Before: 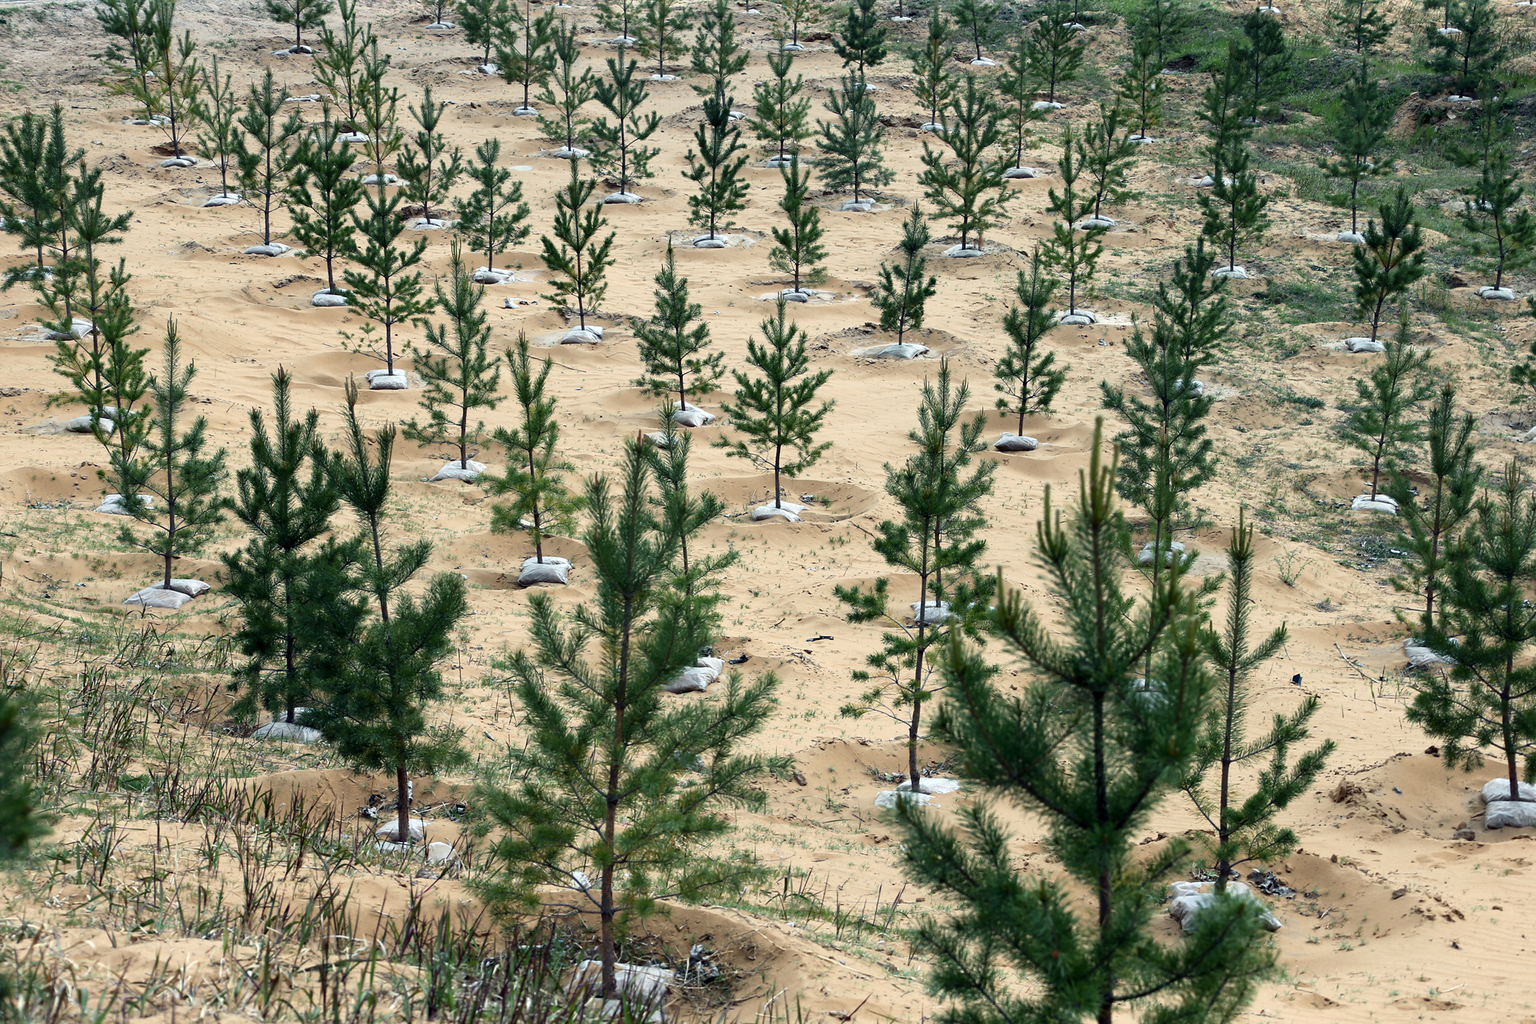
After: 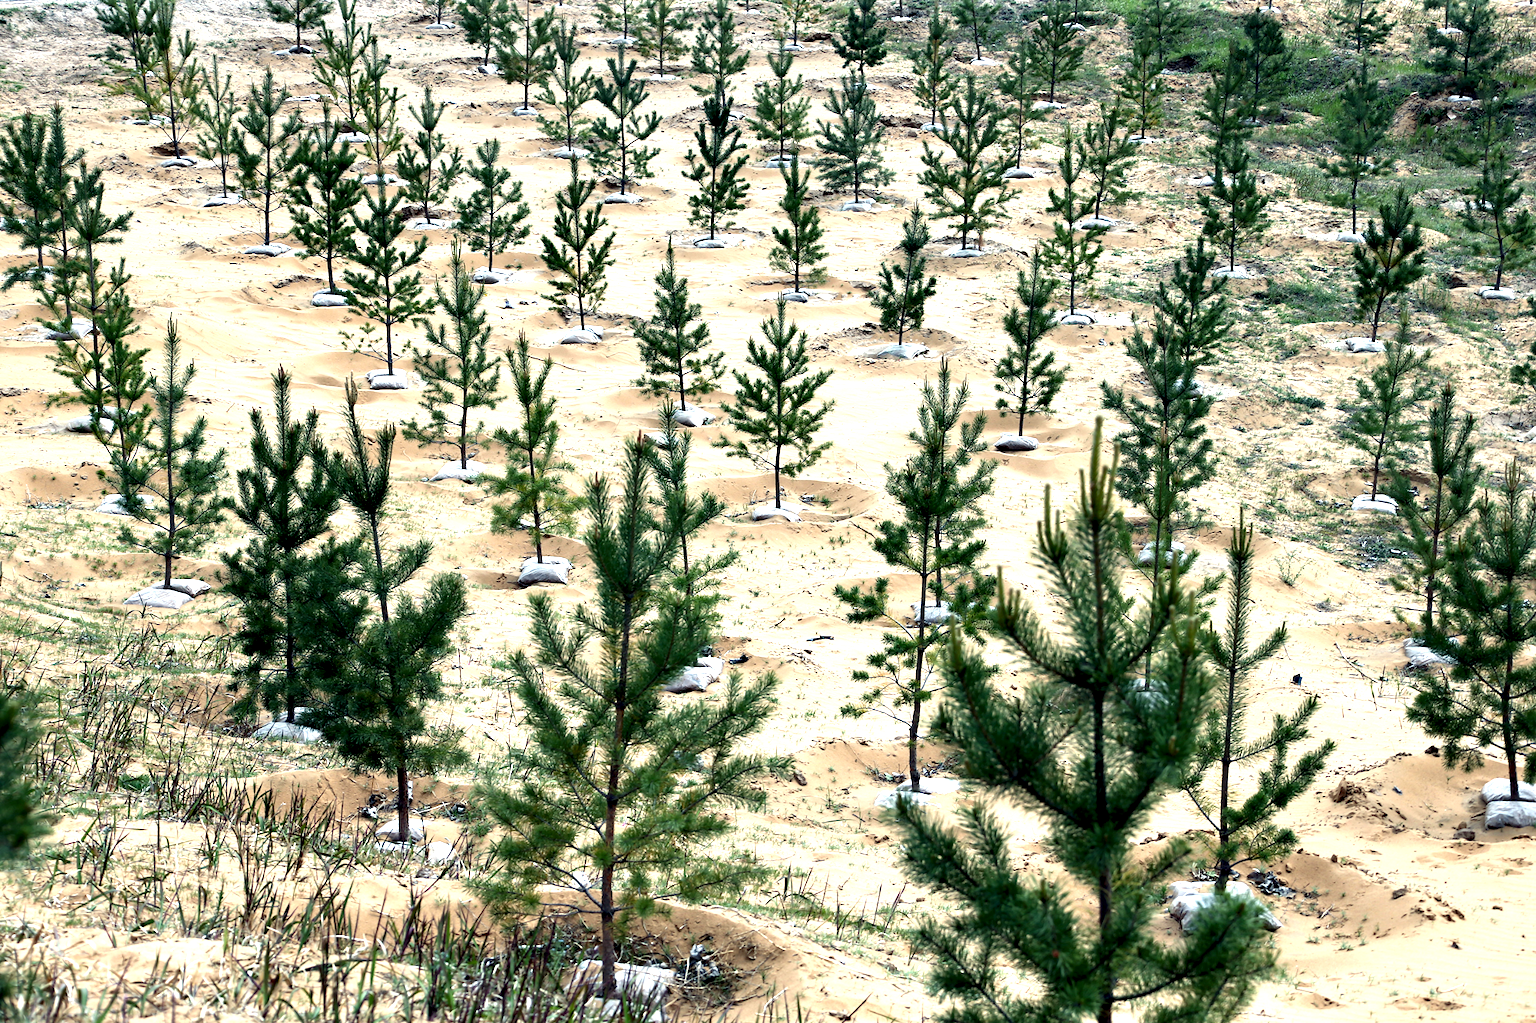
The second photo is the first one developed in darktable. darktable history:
contrast equalizer: y [[0.6 ×6], [0.55 ×6], [0 ×6], [0 ×6], [0 ×6]], mix 0.59
exposure: black level correction 0, exposure 0.698 EV, compensate exposure bias true, compensate highlight preservation false
